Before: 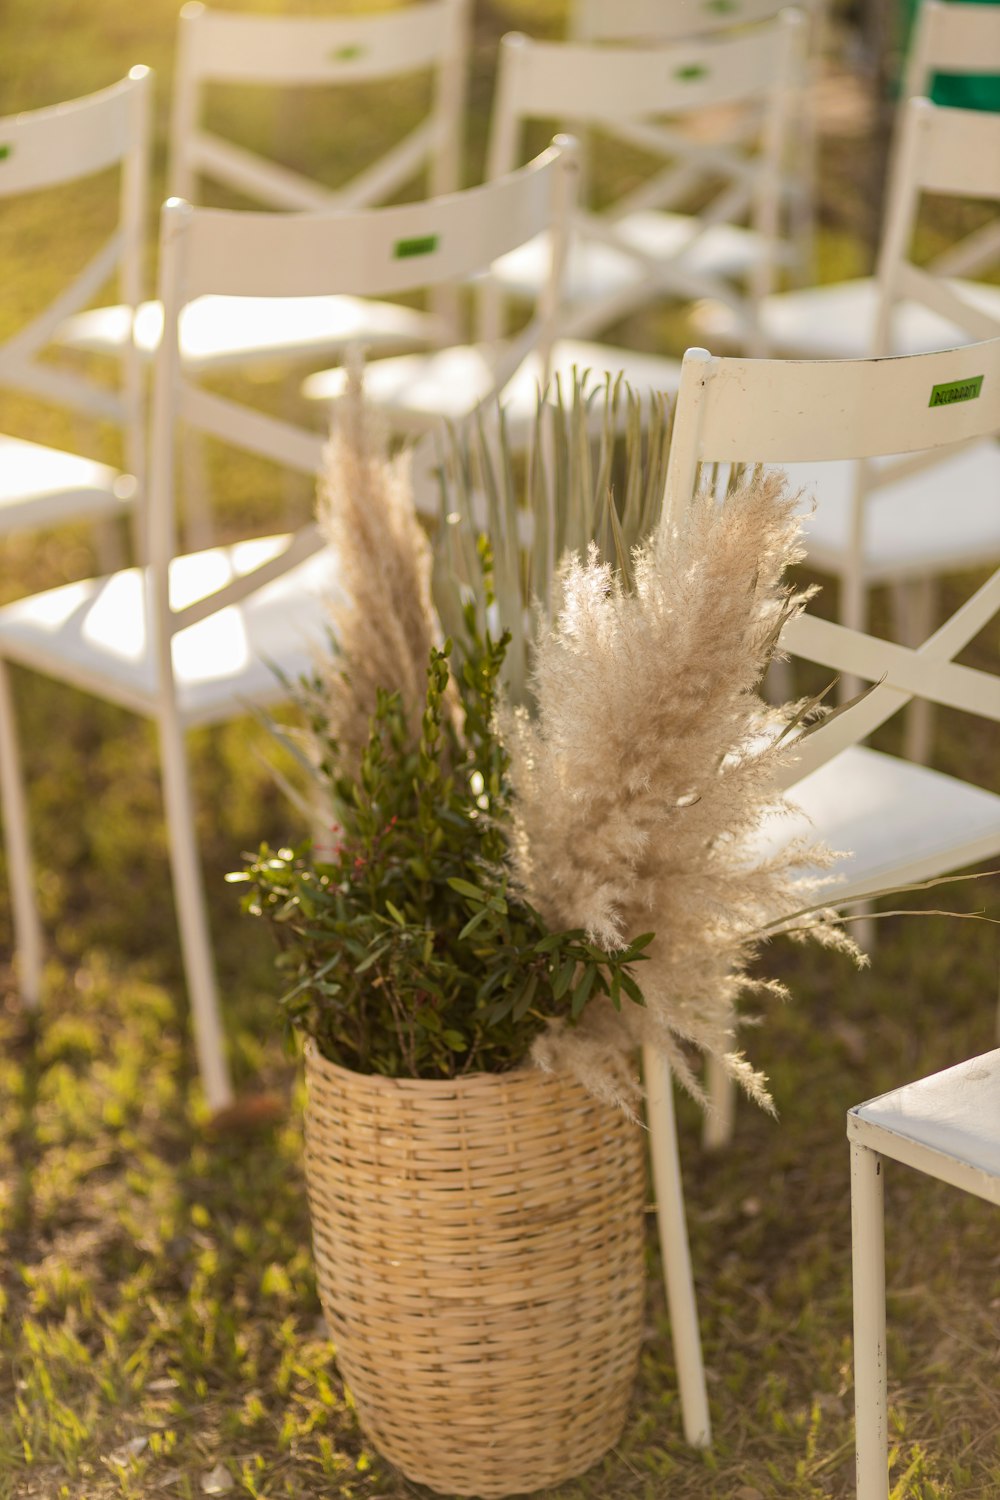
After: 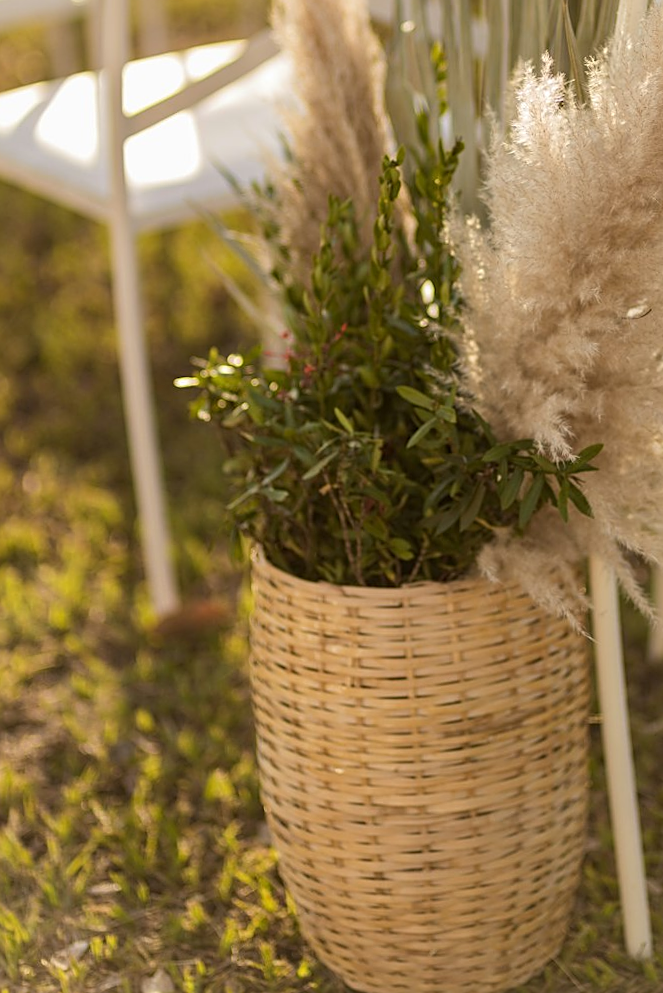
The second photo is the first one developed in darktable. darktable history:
sharpen: radius 1.919
crop and rotate: angle -0.824°, left 4.008%, top 32.368%, right 28.196%
